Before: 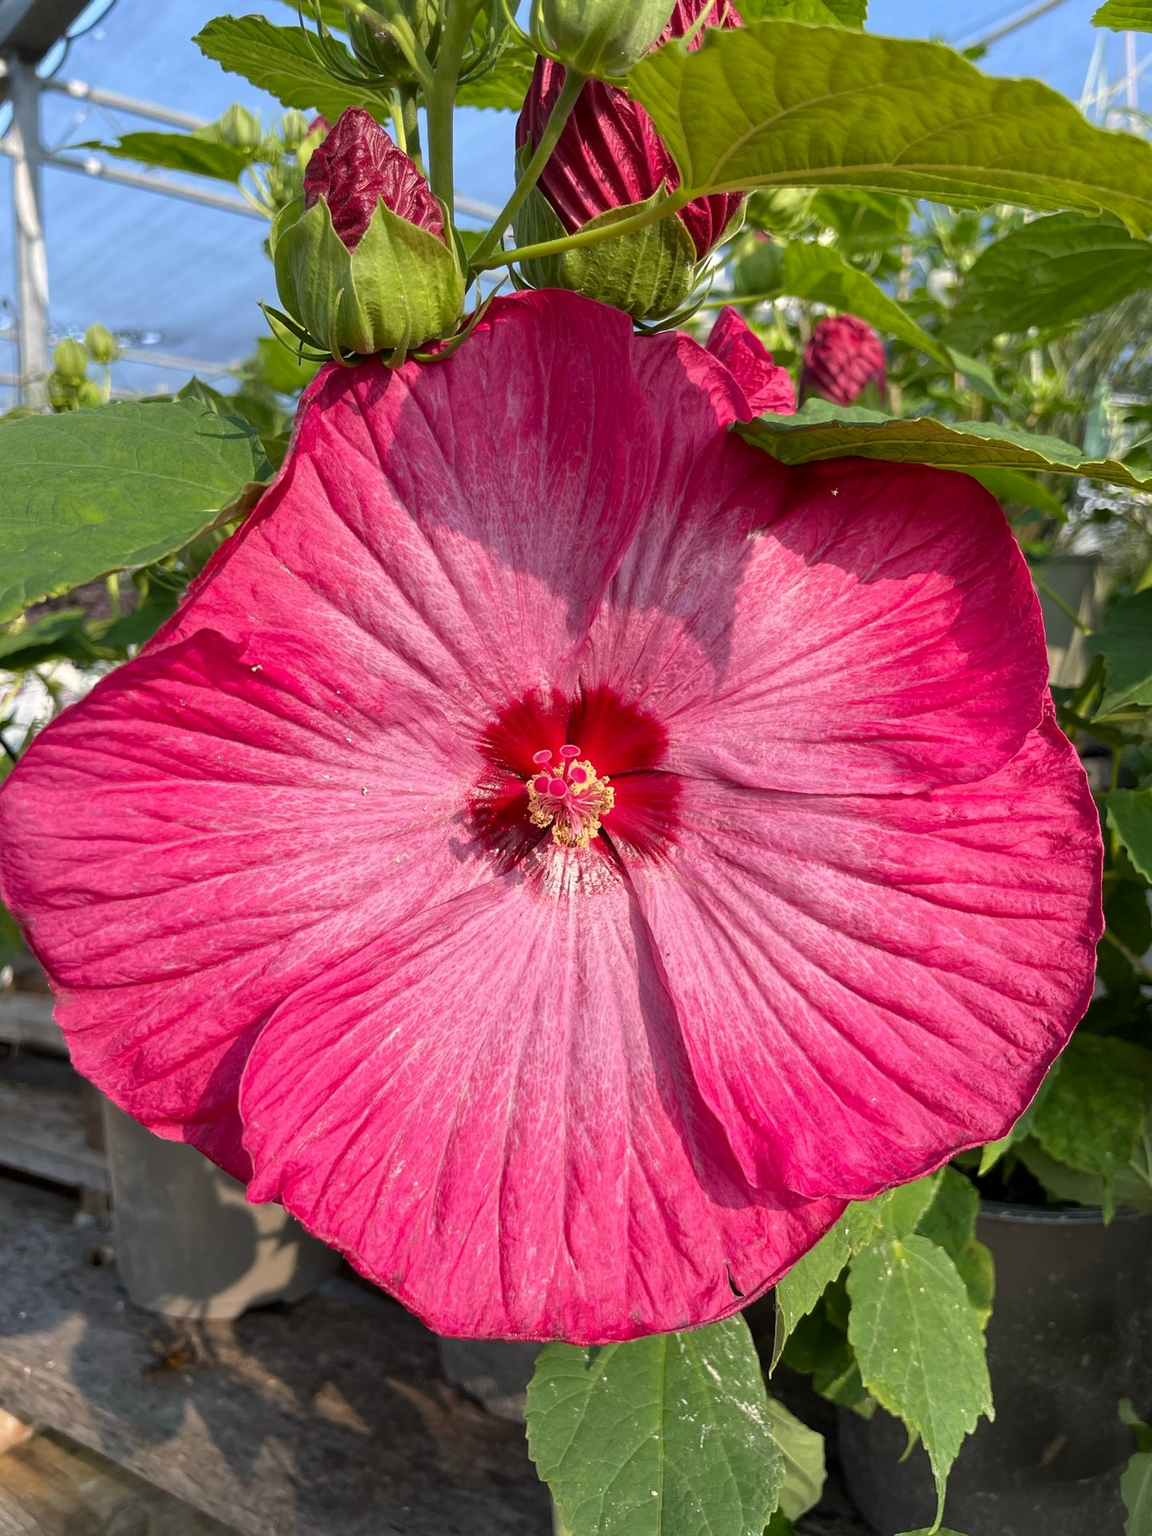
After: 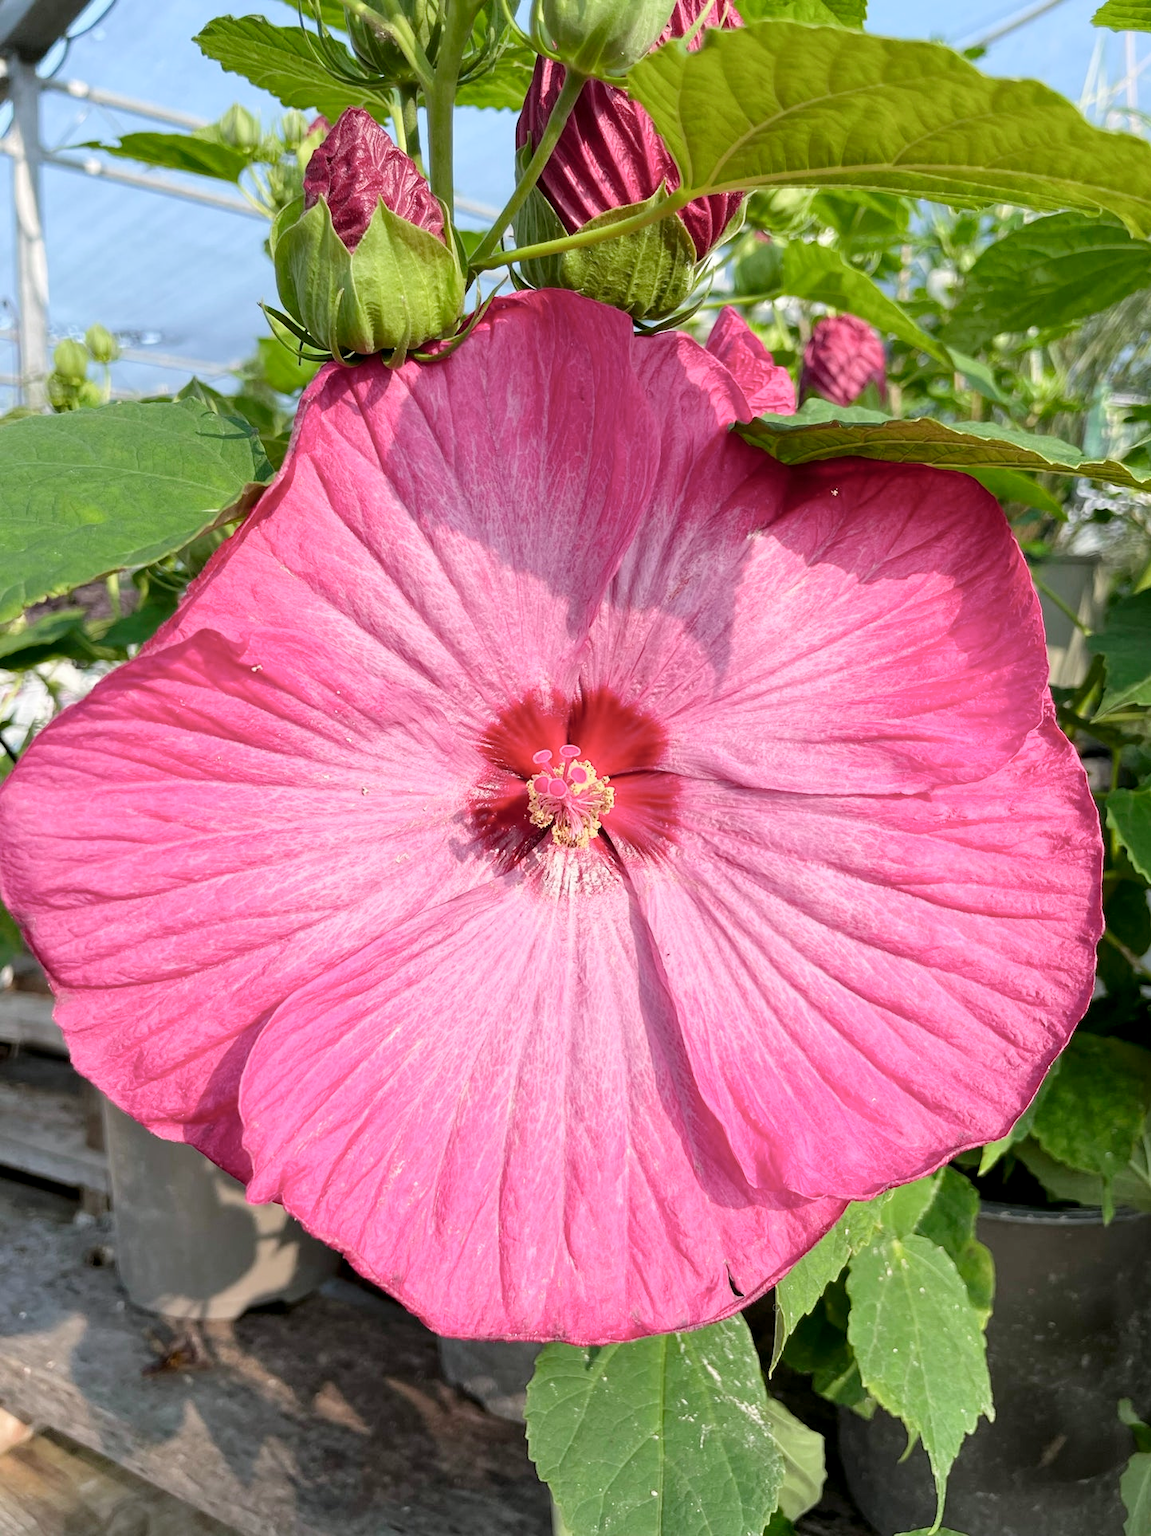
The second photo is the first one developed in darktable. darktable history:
tone curve: curves: ch0 [(0, 0) (0.003, 0.004) (0.011, 0.015) (0.025, 0.033) (0.044, 0.059) (0.069, 0.093) (0.1, 0.133) (0.136, 0.182) (0.177, 0.237) (0.224, 0.3) (0.277, 0.369) (0.335, 0.437) (0.399, 0.511) (0.468, 0.584) (0.543, 0.656) (0.623, 0.729) (0.709, 0.8) (0.801, 0.872) (0.898, 0.935) (1, 1)], preserve colors none
color look up table: target L [63.26, 44.74, 32.32, 100, 80.64, 70.69, 61, 57.15, 50.2, 42.87, 44.09, 35.9, 25.85, 70.95, 58.8, 50.95, 48.89, 25.22, 24.47, 11.12, 63.76, 48.55, 43.21, 26.97, 0 ×25], target a [-22.8, -33.59, -9.542, -0.001, 0.222, 0.956, 17.61, 19.38, 33.94, -0.132, 45.24, 46.43, 12.47, -0.48, -0.513, 7.446, 46.94, 21.12, 8.995, -0.284, -30.65, -24.8, -4.016, -0.879, 0 ×25], target b [52.11, 31.29, 19.31, 0.011, 1.203, 68.66, 57.27, 13.24, 43.39, 0.051, 10.71, 18.19, 9.966, -0.761, -0.58, -24.95, -18.8, -16.95, -42.97, 1.078, 0.394, -22.83, -21.94, 0.576, 0 ×25], num patches 24
